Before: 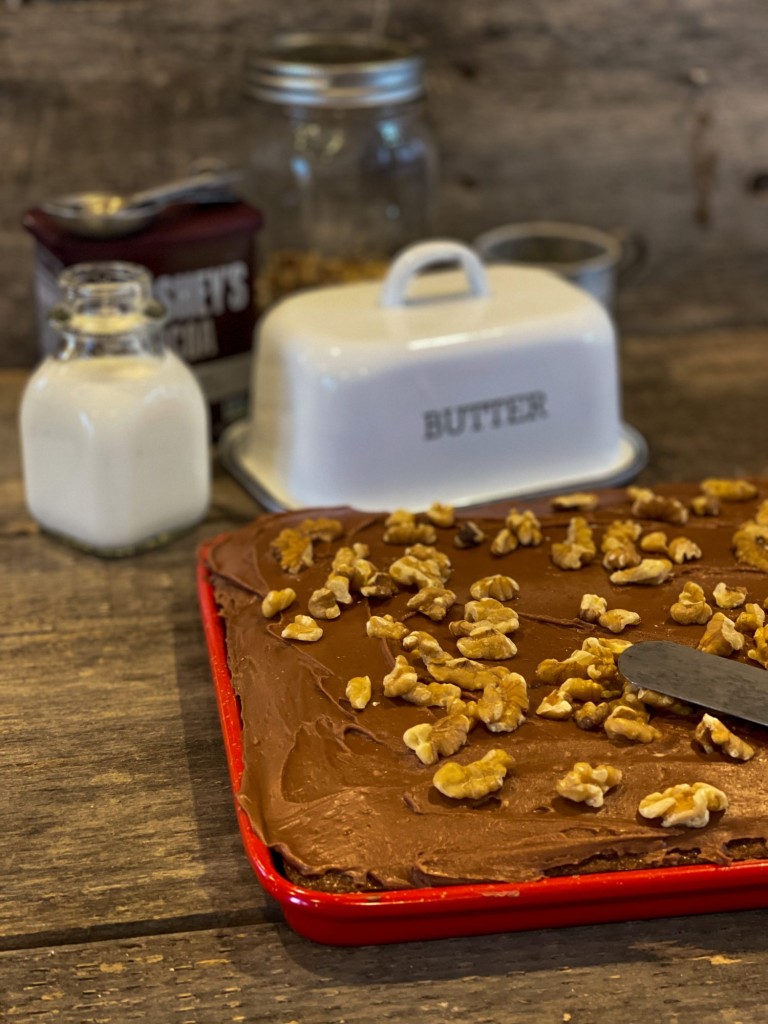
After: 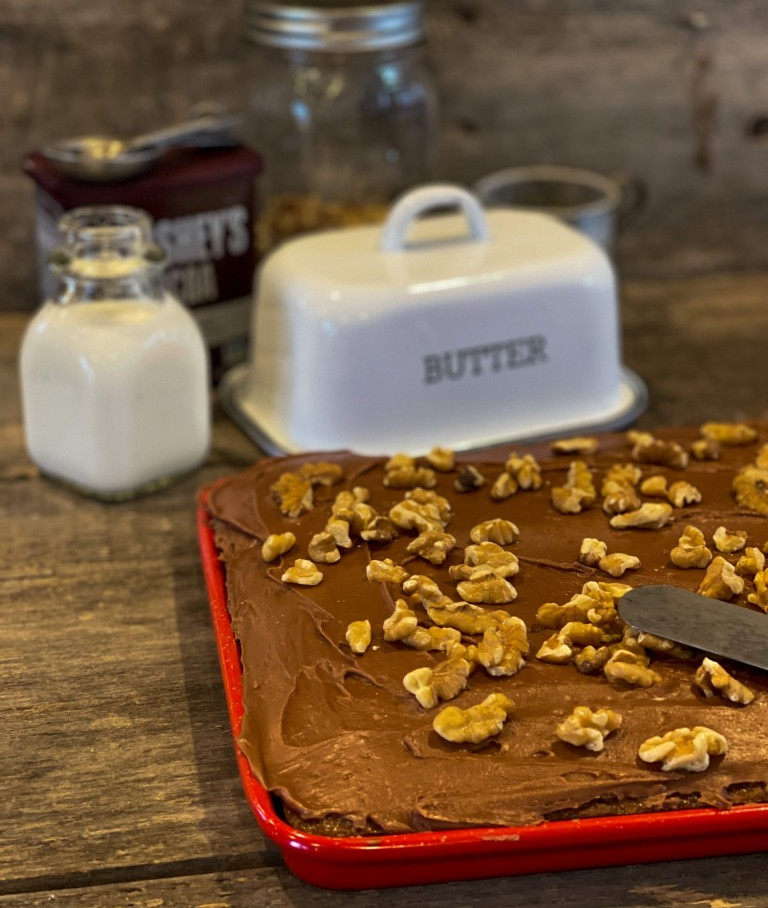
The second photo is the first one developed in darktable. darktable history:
crop and rotate: top 5.55%, bottom 5.694%
